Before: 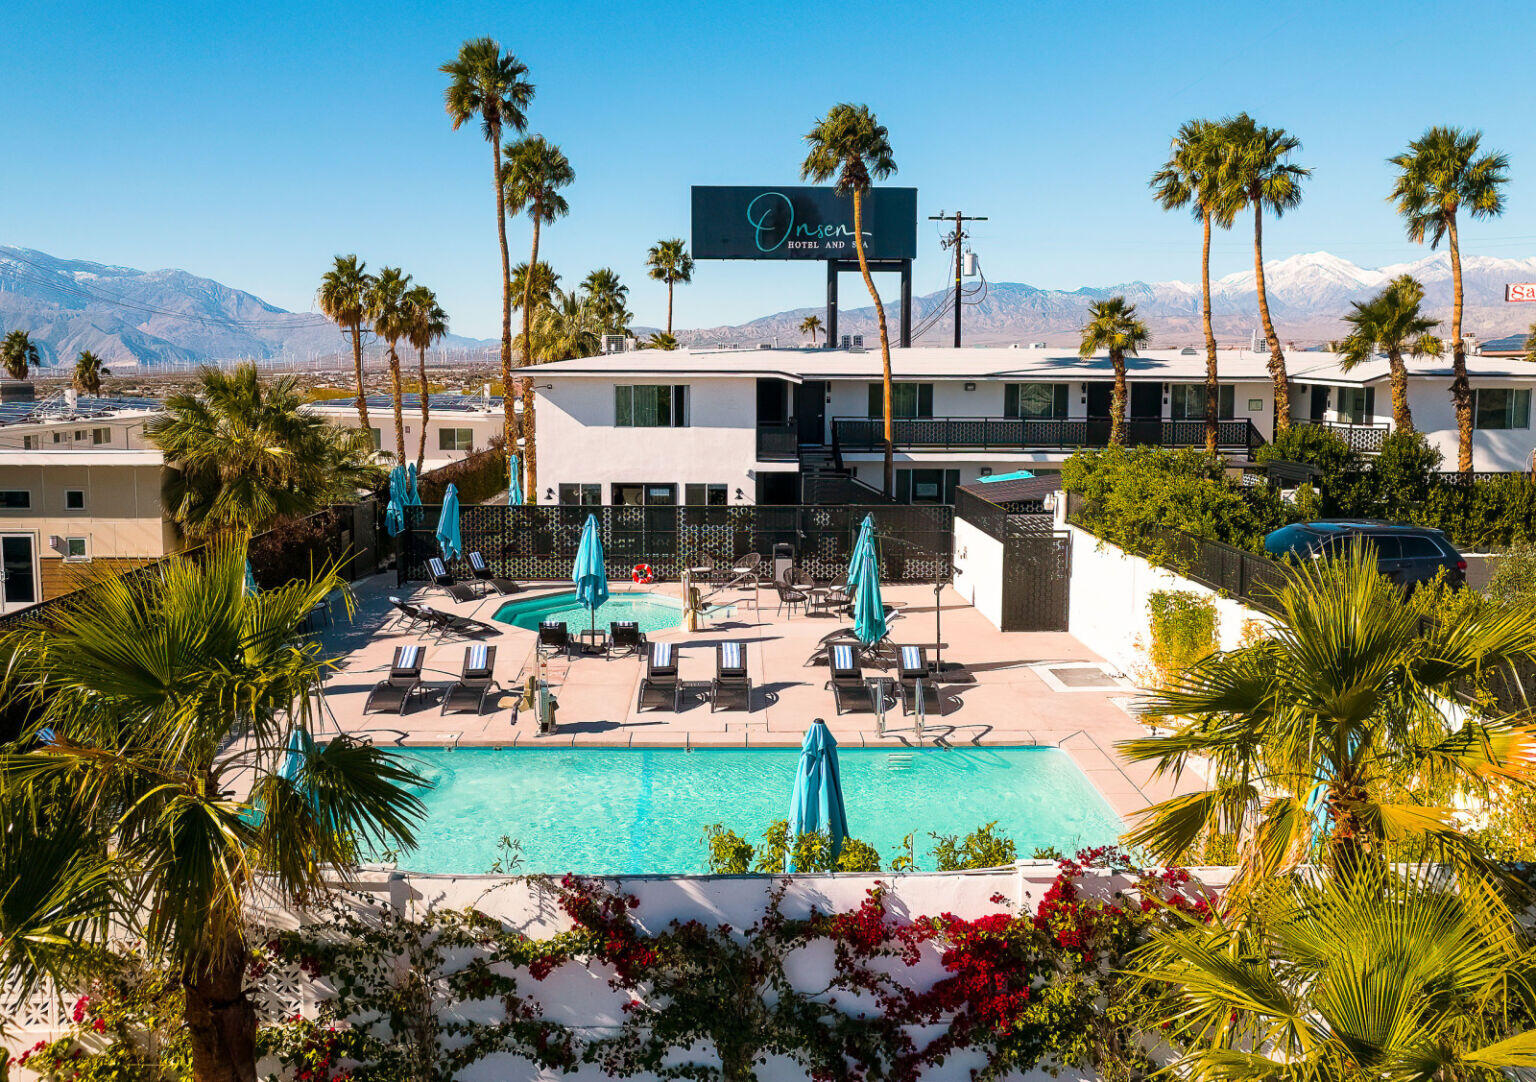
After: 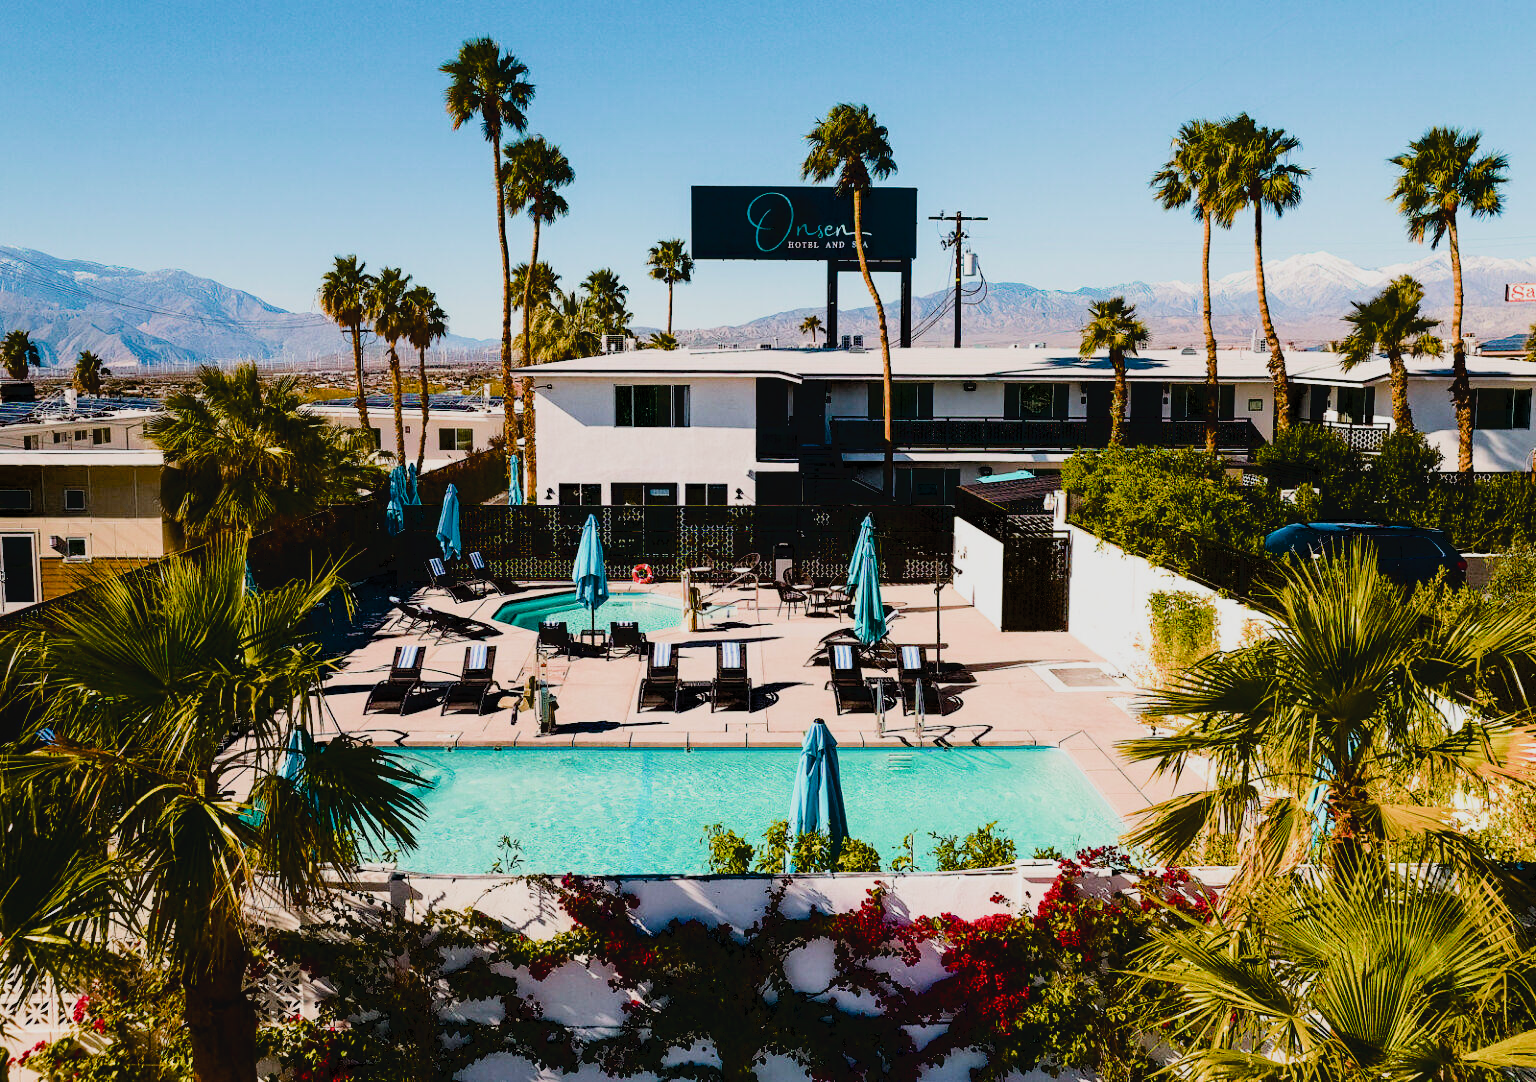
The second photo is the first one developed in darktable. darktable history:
filmic rgb: black relative exposure -5.1 EV, white relative exposure 3.99 EV, hardness 2.88, contrast 1.296, color science v4 (2020)
exposure: black level correction 0.058, compensate highlight preservation false
